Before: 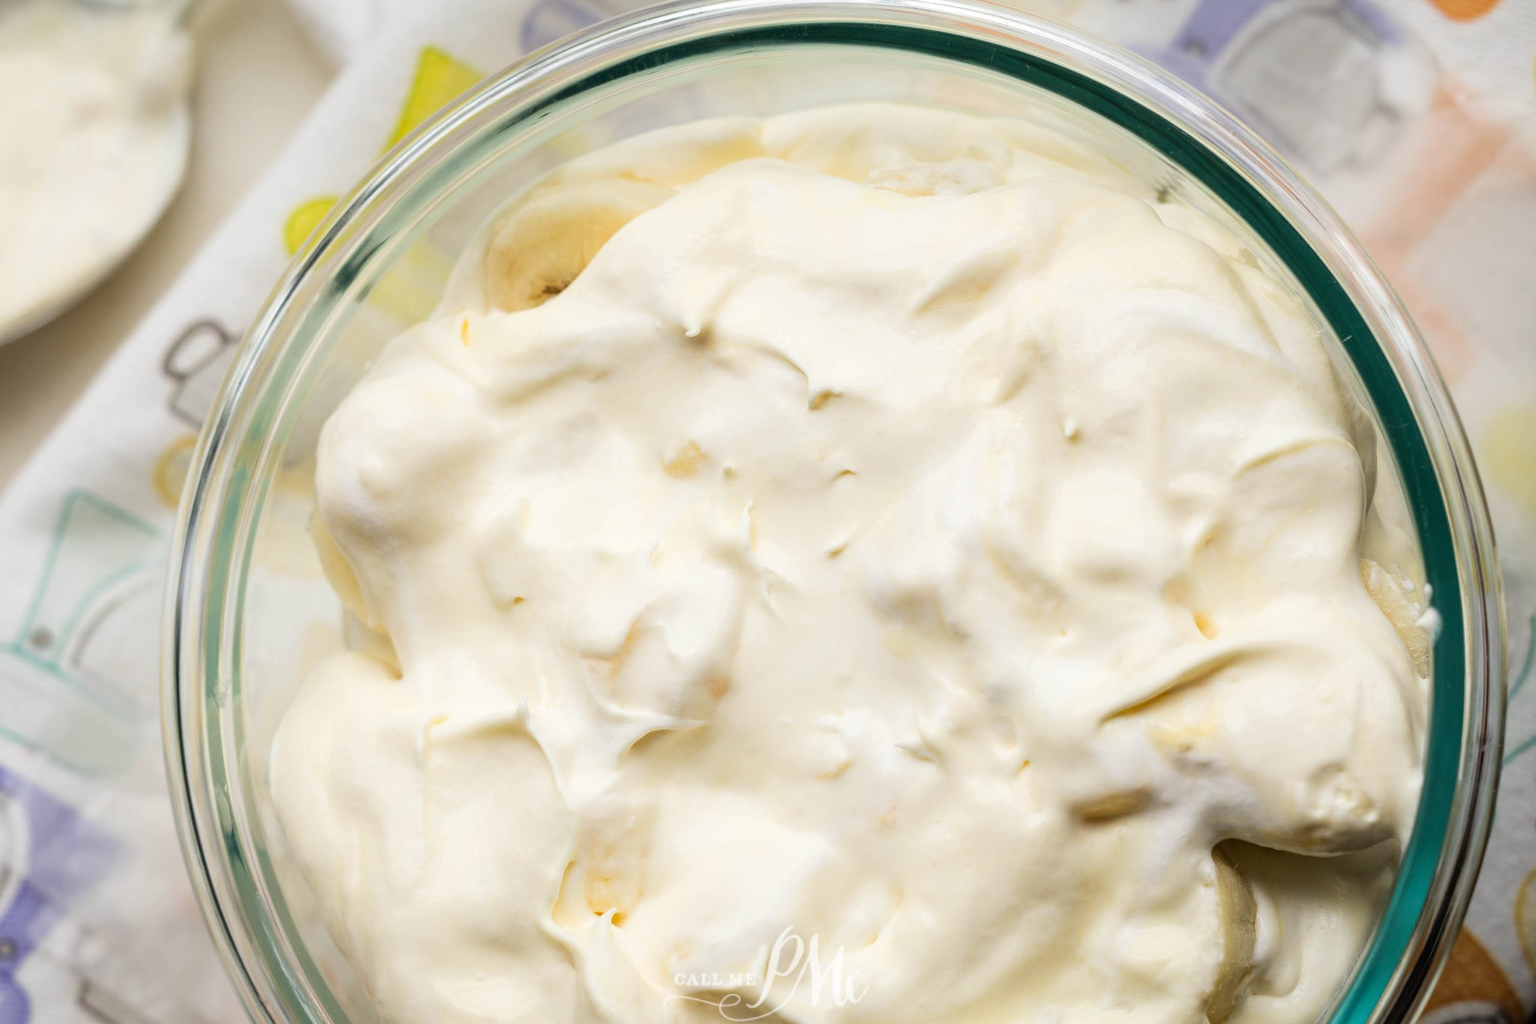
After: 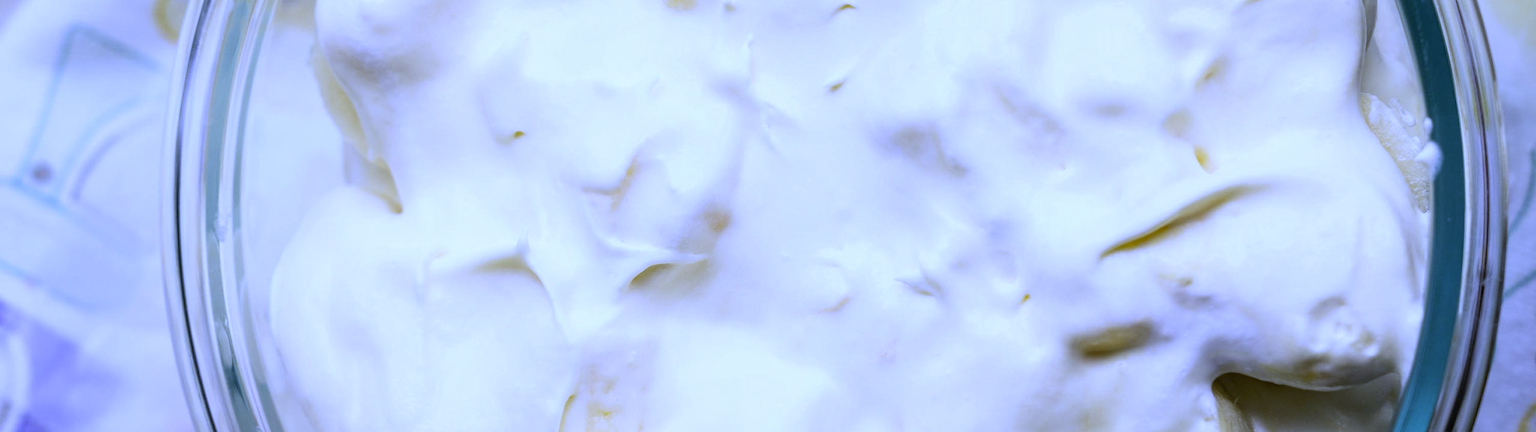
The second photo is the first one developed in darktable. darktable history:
white balance: red 0.766, blue 1.537
color correction: highlights a* 7.34, highlights b* 4.37
crop: top 45.551%, bottom 12.262%
